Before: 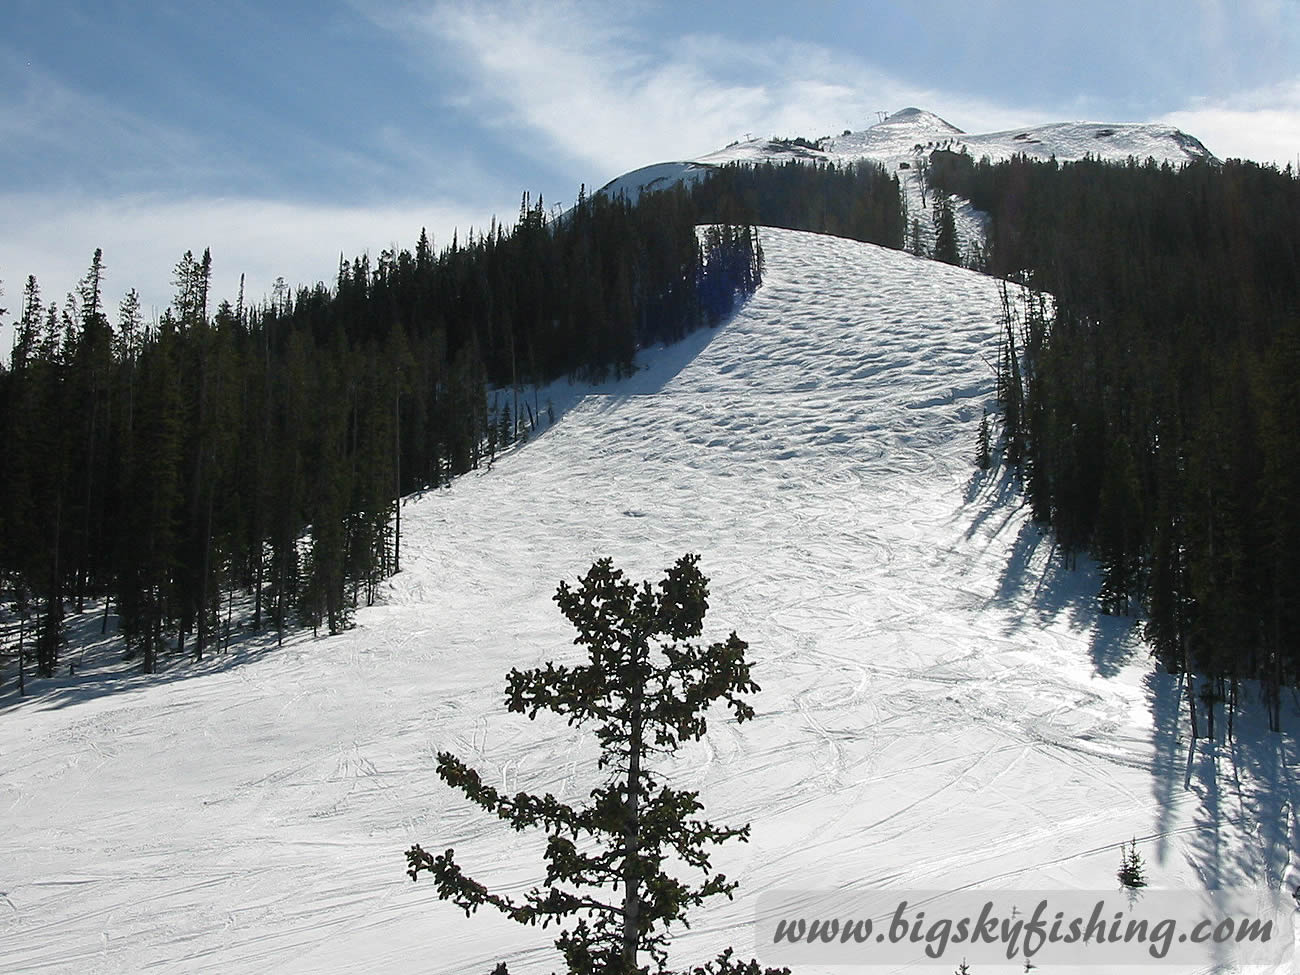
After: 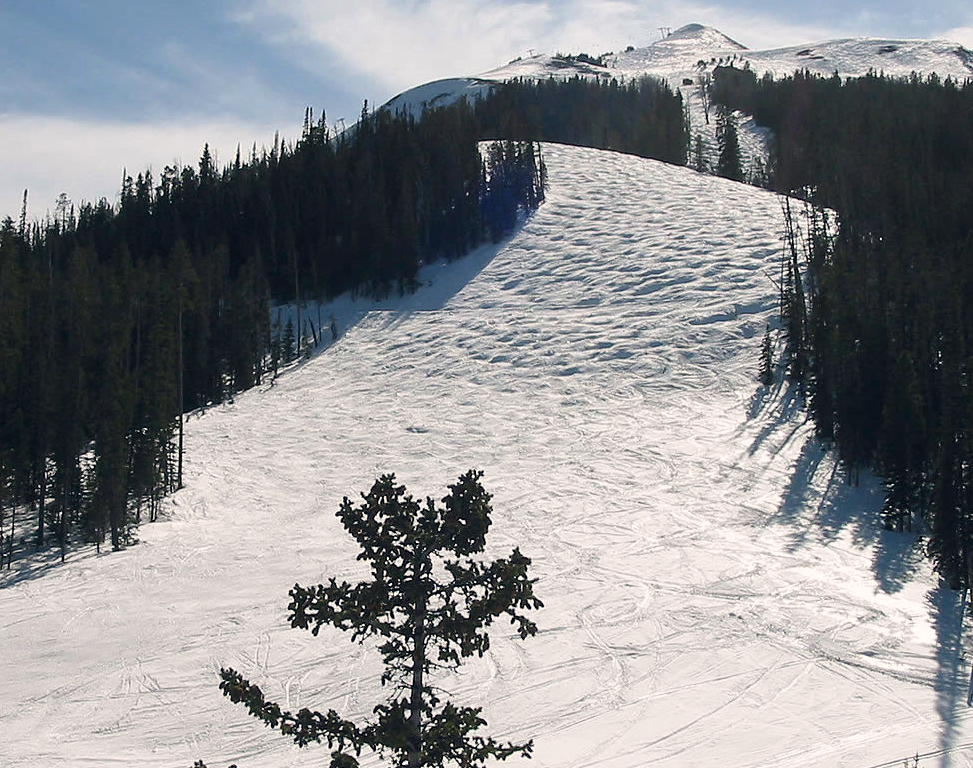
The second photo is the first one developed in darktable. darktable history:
crop: left 16.768%, top 8.653%, right 8.362%, bottom 12.485%
color balance rgb: shadows lift › hue 87.51°, highlights gain › chroma 1.62%, highlights gain › hue 55.1°, global offset › chroma 0.06%, global offset › hue 253.66°, linear chroma grading › global chroma 0.5%
